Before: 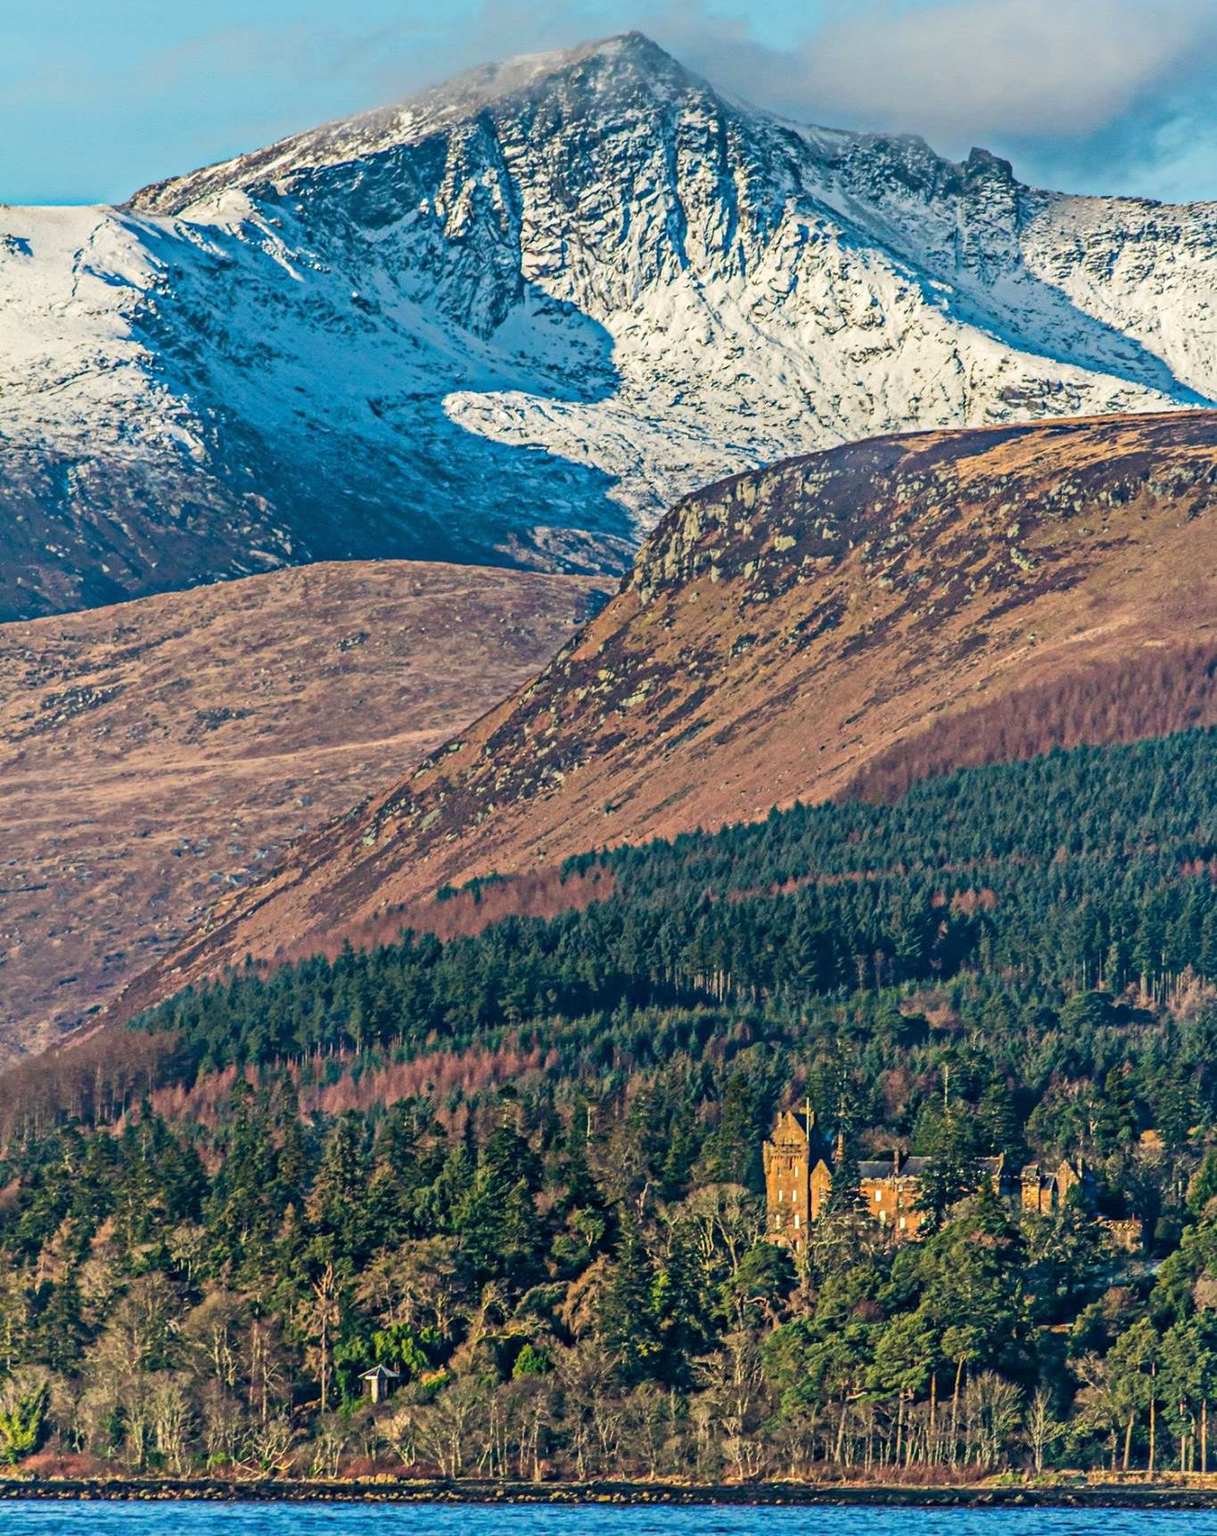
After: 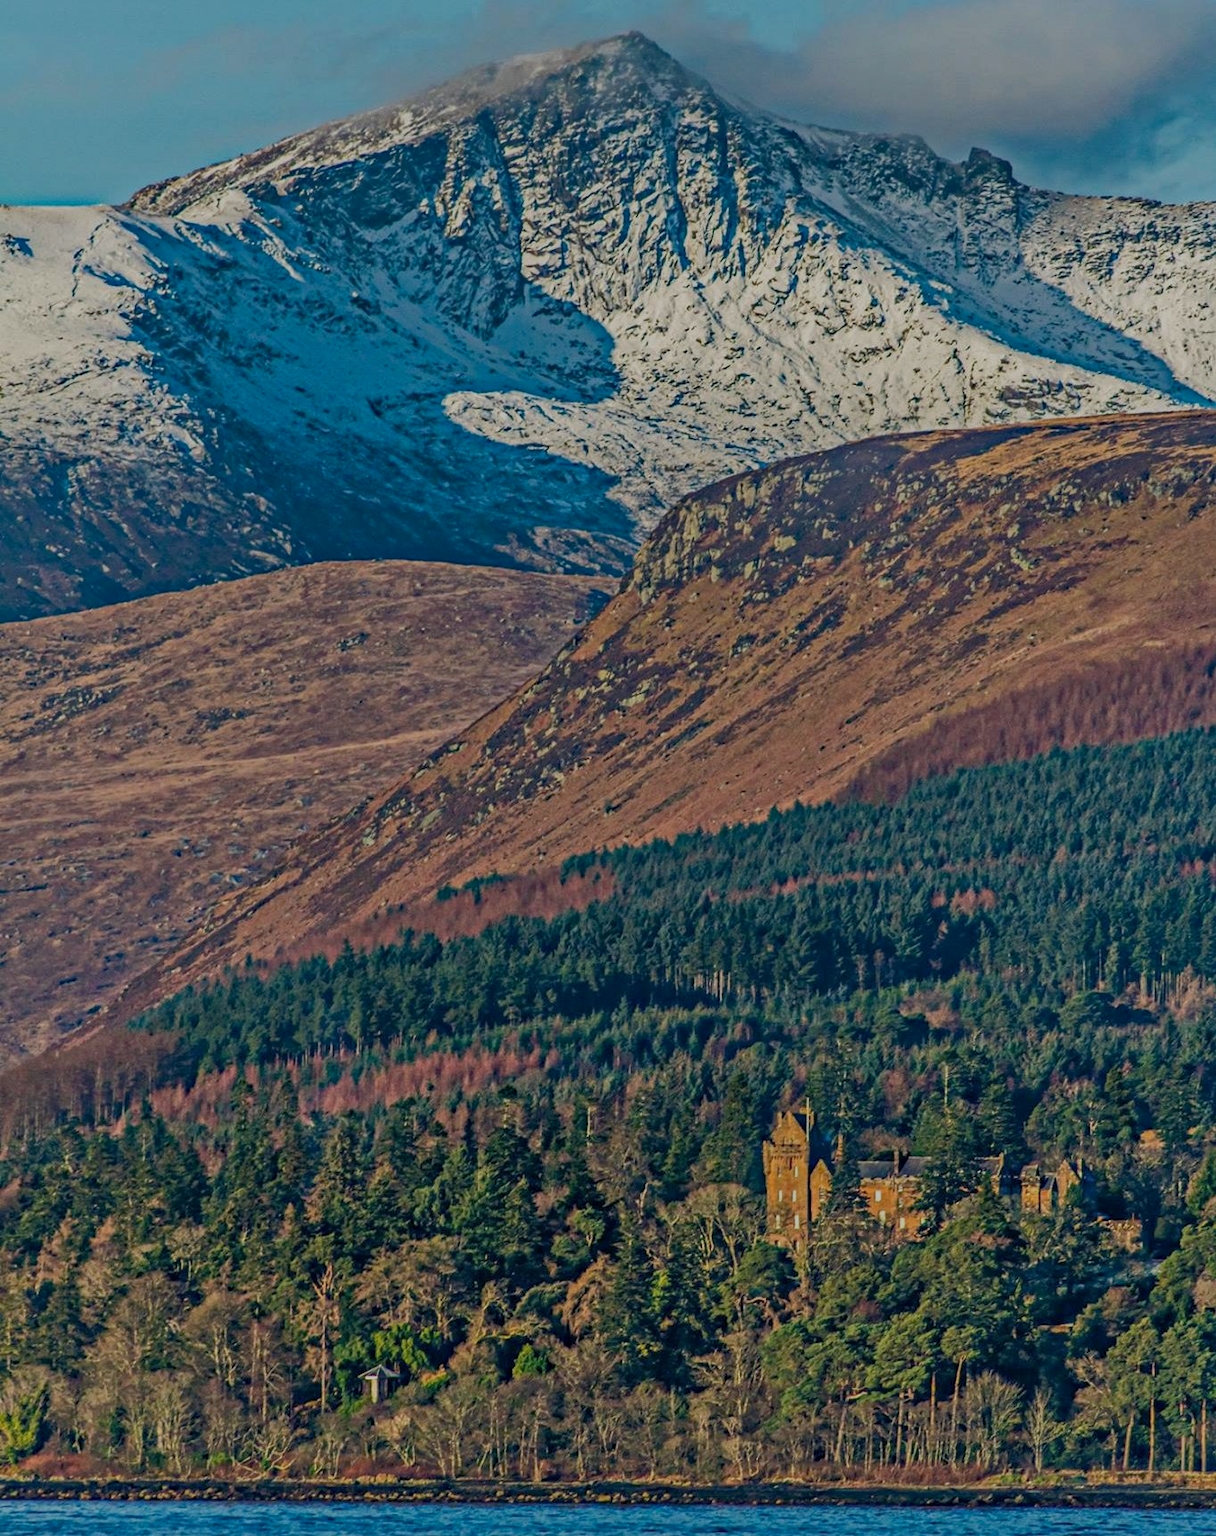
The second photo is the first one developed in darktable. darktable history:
haze removal: compatibility mode true
tone equalizer: -8 EV -0.014 EV, -7 EV 0.028 EV, -6 EV -0.008 EV, -5 EV 0.005 EV, -4 EV -0.045 EV, -3 EV -0.231 EV, -2 EV -0.646 EV, -1 EV -0.992 EV, +0 EV -0.987 EV
